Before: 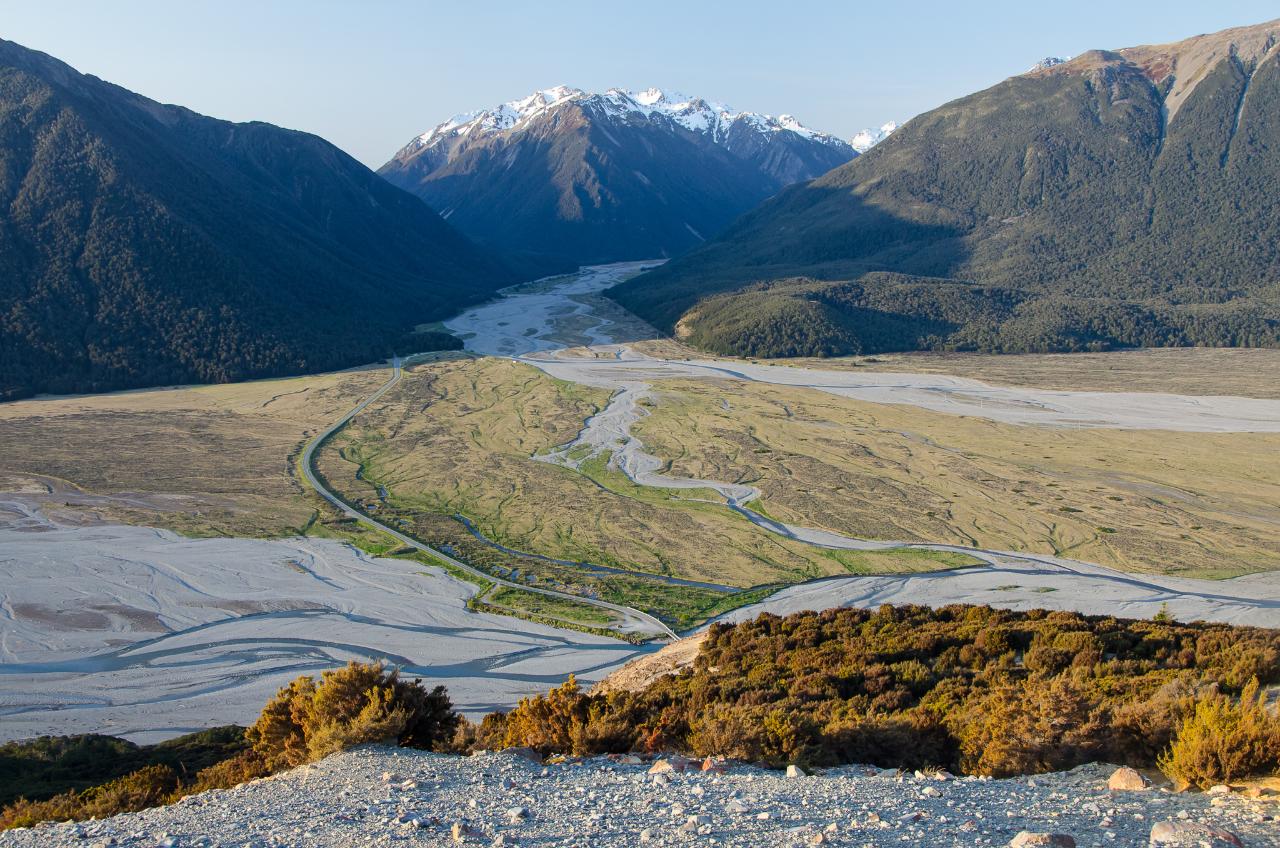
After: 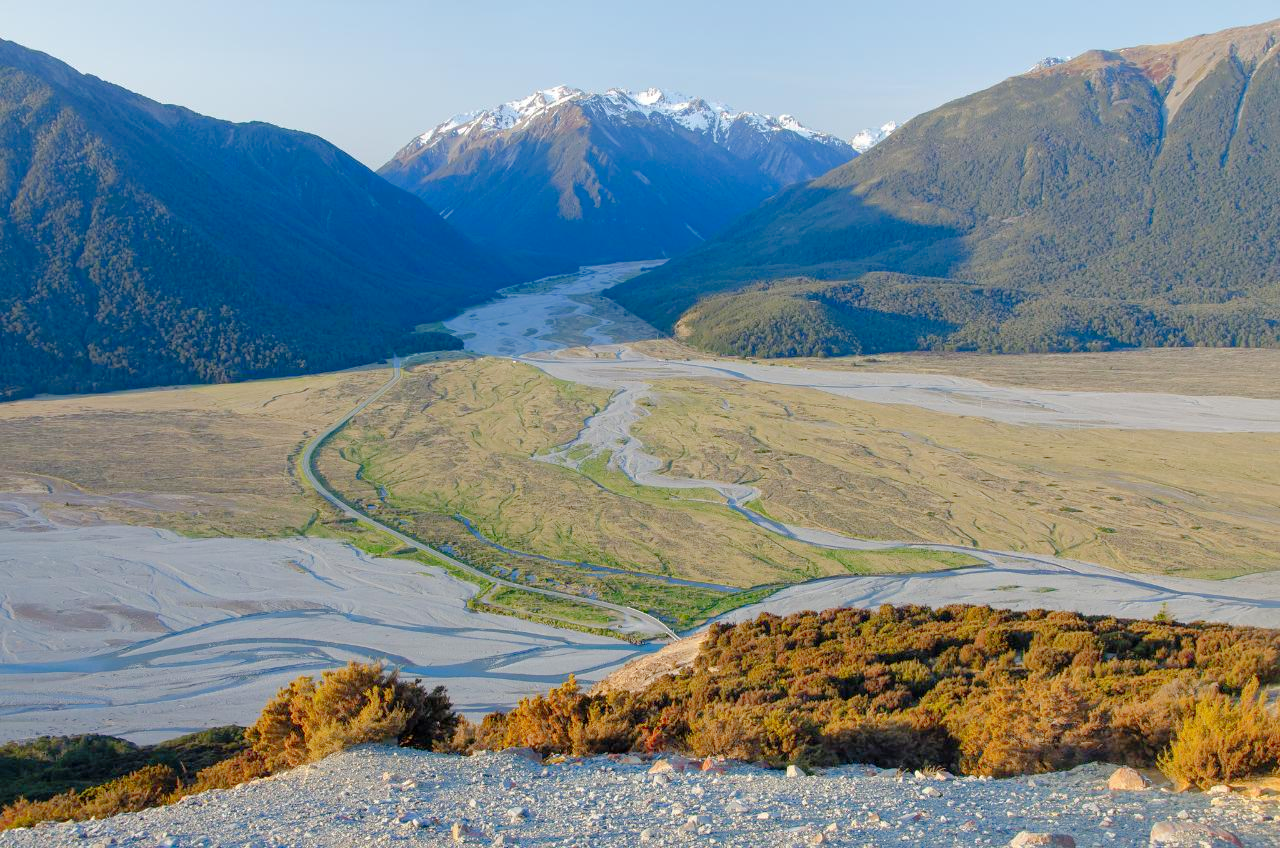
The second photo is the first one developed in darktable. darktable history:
tone curve: curves: ch0 [(0, 0) (0.004, 0.008) (0.077, 0.156) (0.169, 0.29) (0.774, 0.774) (1, 1)], color space Lab, linked channels, preserve colors none
tone equalizer: edges refinement/feathering 500, mask exposure compensation -1.57 EV, preserve details no
